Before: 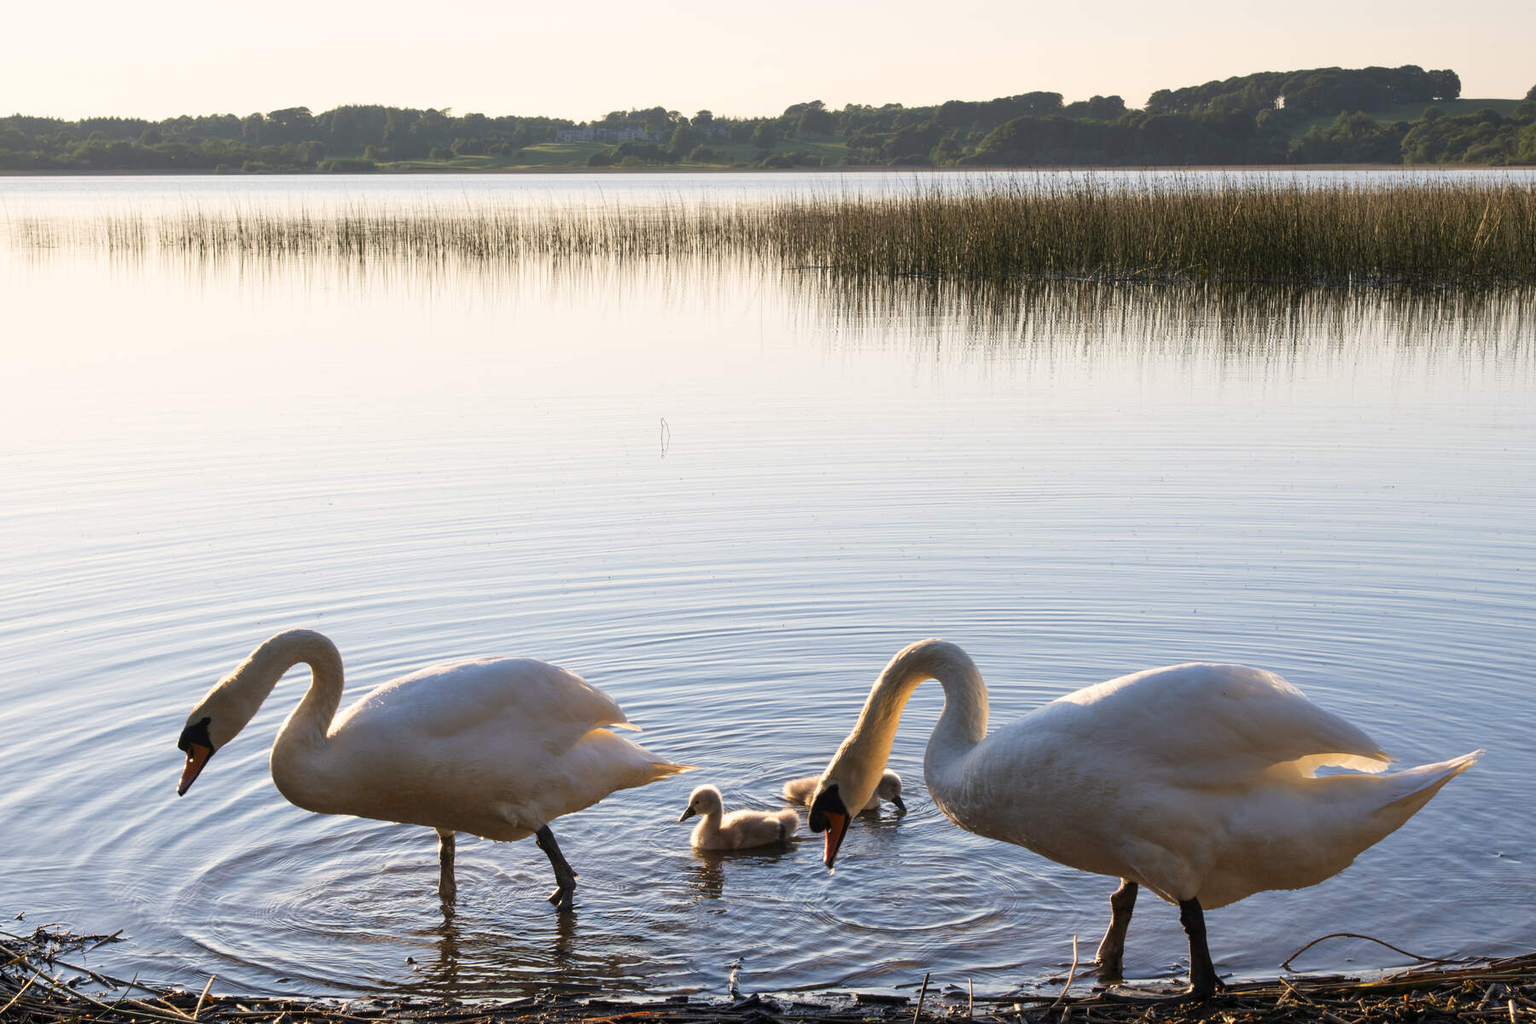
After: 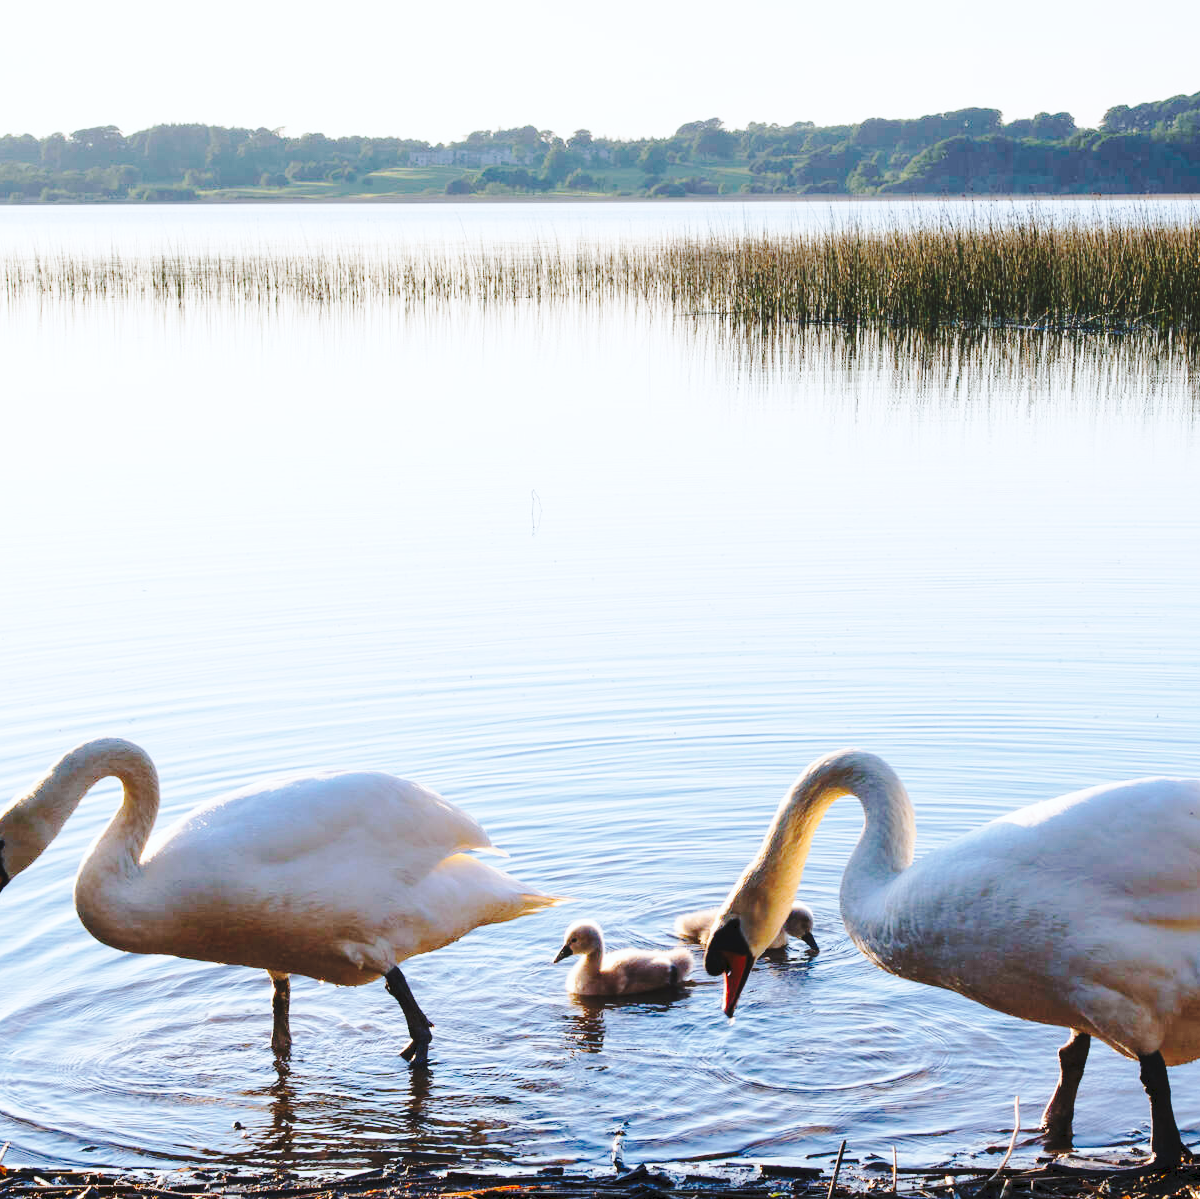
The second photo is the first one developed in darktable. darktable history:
crop and rotate: left 13.537%, right 19.796%
white balance: red 0.926, green 1.003, blue 1.133
base curve: curves: ch0 [(0, 0) (0.028, 0.03) (0.121, 0.232) (0.46, 0.748) (0.859, 0.968) (1, 1)], preserve colors none
tone curve: curves: ch0 [(0, 0) (0.003, 0.06) (0.011, 0.071) (0.025, 0.085) (0.044, 0.104) (0.069, 0.123) (0.1, 0.146) (0.136, 0.167) (0.177, 0.205) (0.224, 0.248) (0.277, 0.309) (0.335, 0.384) (0.399, 0.467) (0.468, 0.553) (0.543, 0.633) (0.623, 0.698) (0.709, 0.769) (0.801, 0.841) (0.898, 0.912) (1, 1)], preserve colors none
